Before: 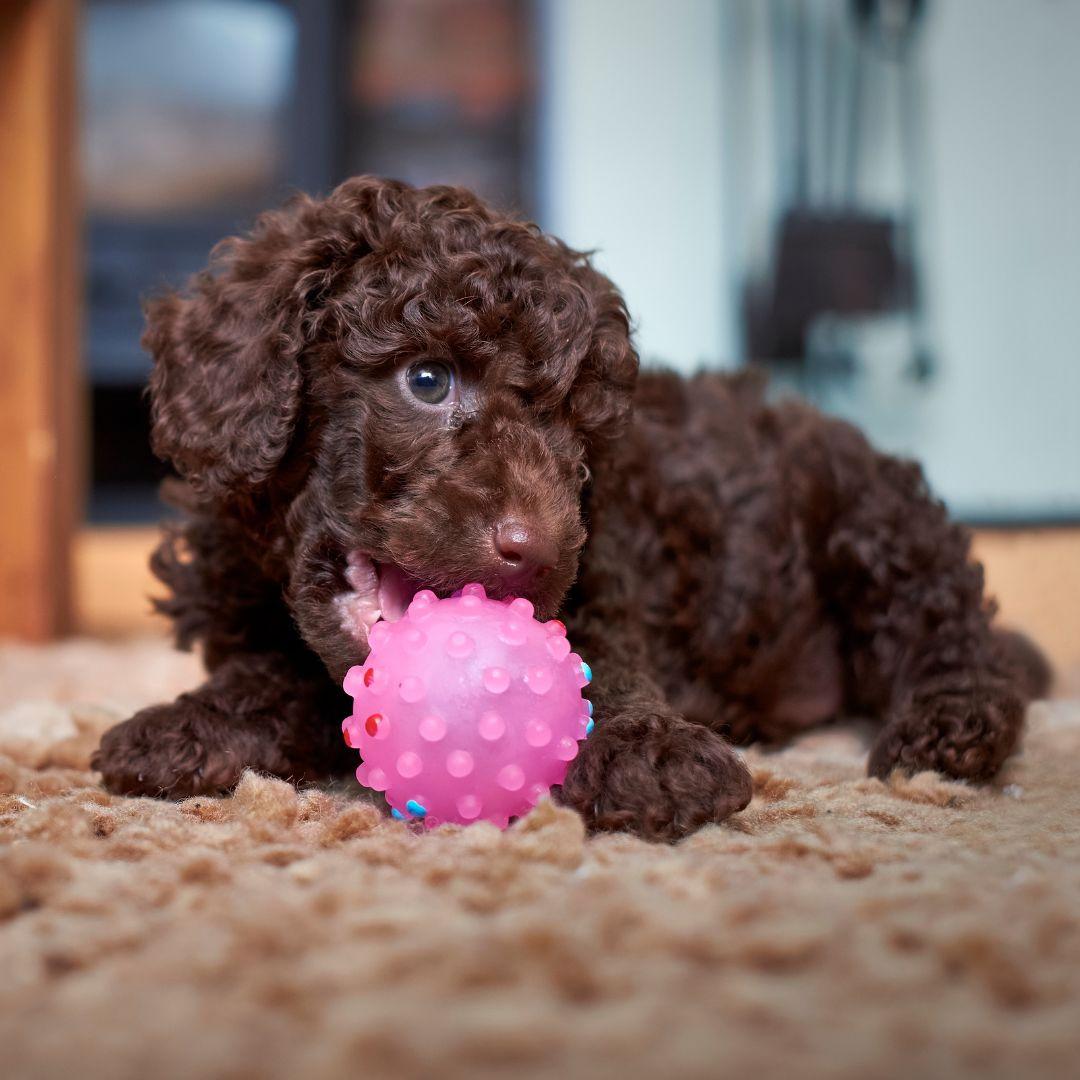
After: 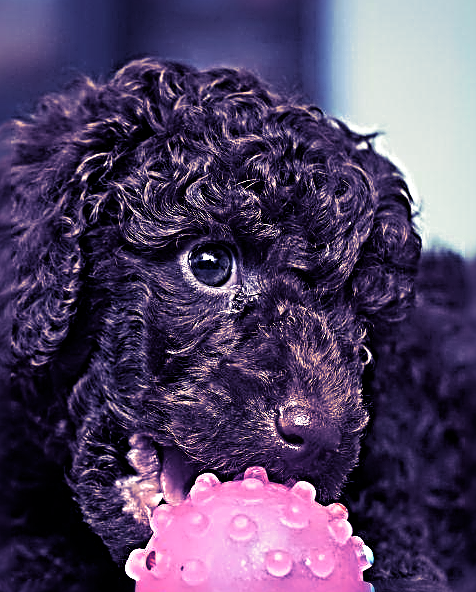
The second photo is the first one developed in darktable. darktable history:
sharpen: radius 4.001, amount 2
crop: left 20.248%, top 10.86%, right 35.675%, bottom 34.321%
exposure: compensate highlight preservation false
split-toning: shadows › hue 242.67°, shadows › saturation 0.733, highlights › hue 45.33°, highlights › saturation 0.667, balance -53.304, compress 21.15%
velvia: on, module defaults
